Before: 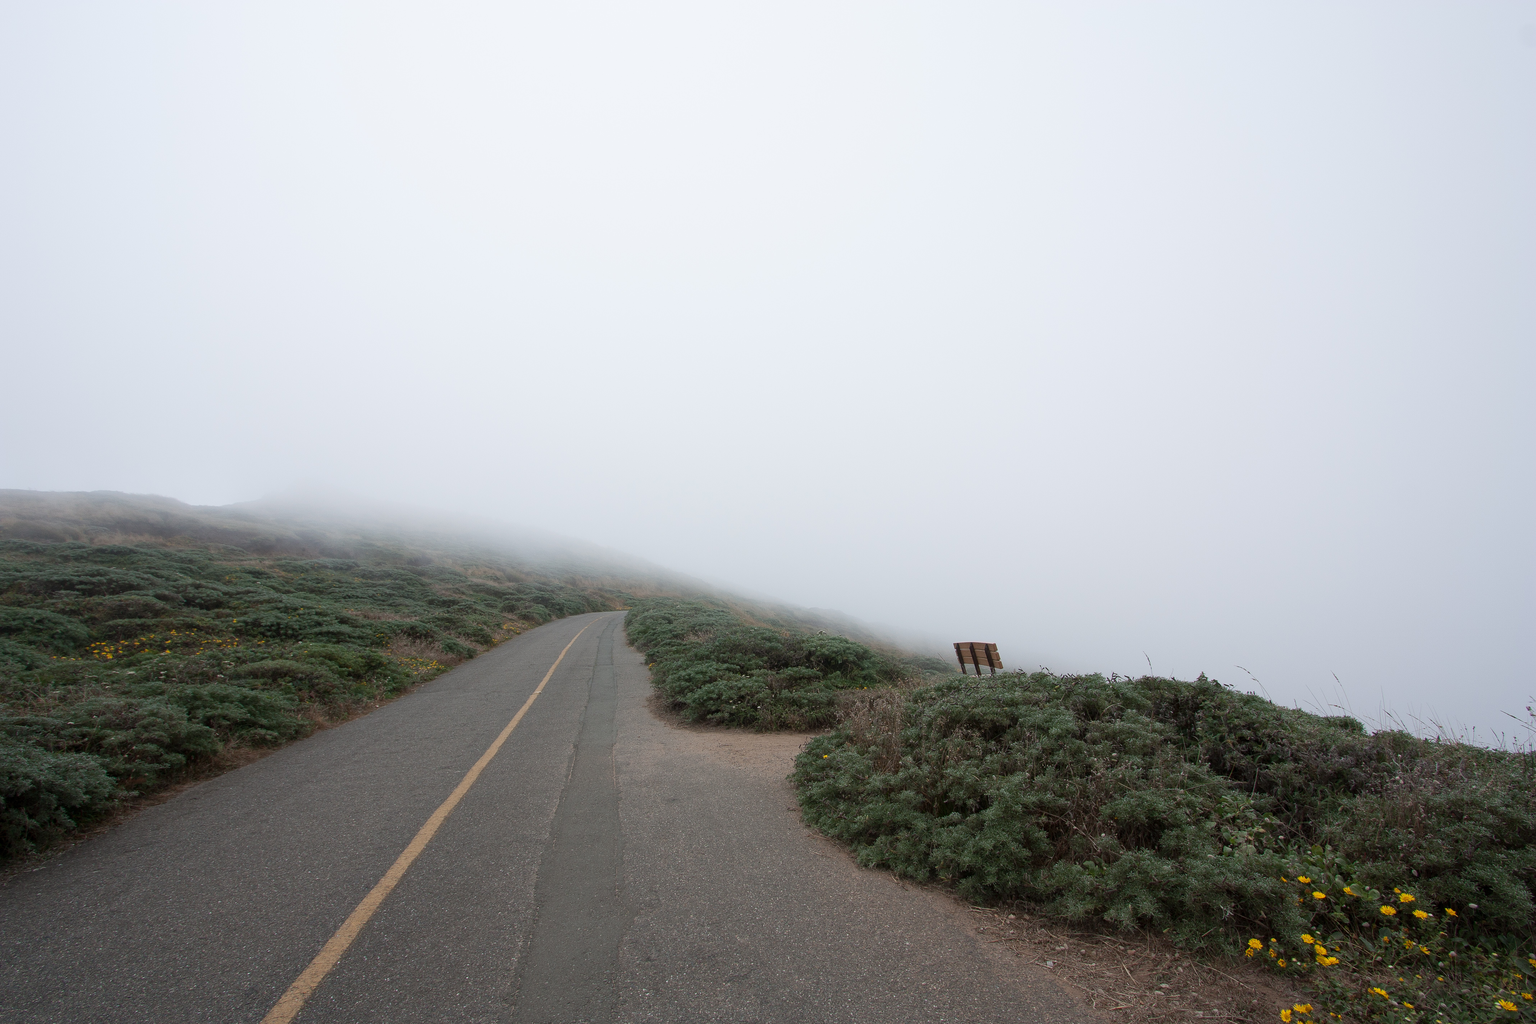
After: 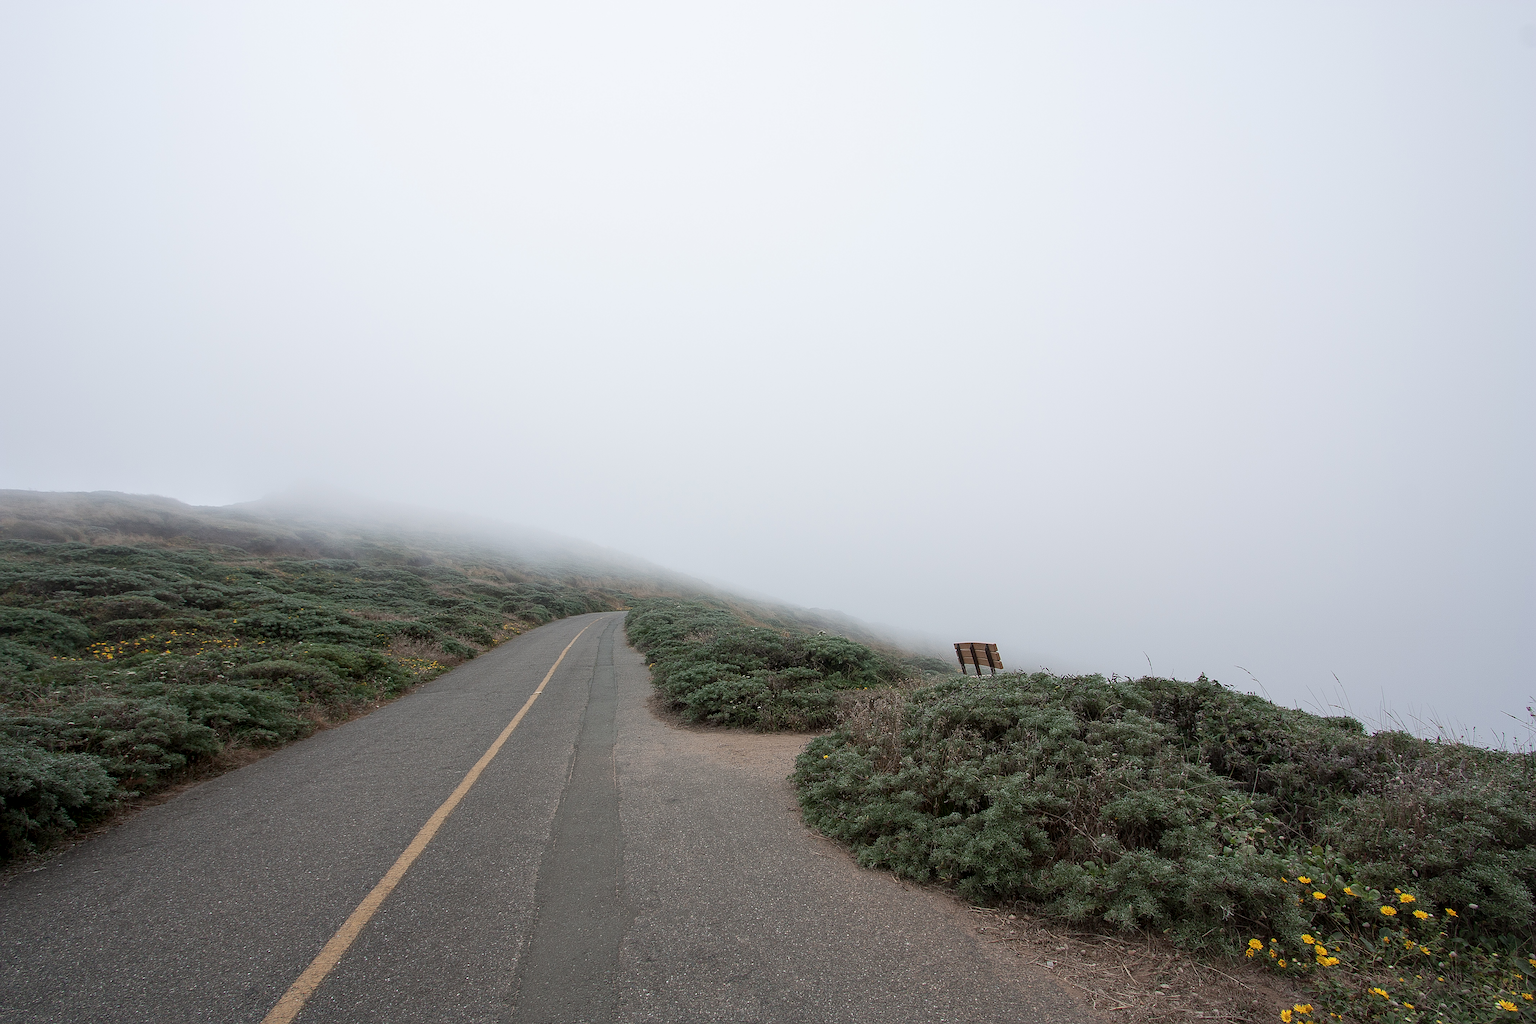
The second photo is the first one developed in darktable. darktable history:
tone equalizer: on, module defaults
sharpen: amount 0.55
local contrast: on, module defaults
